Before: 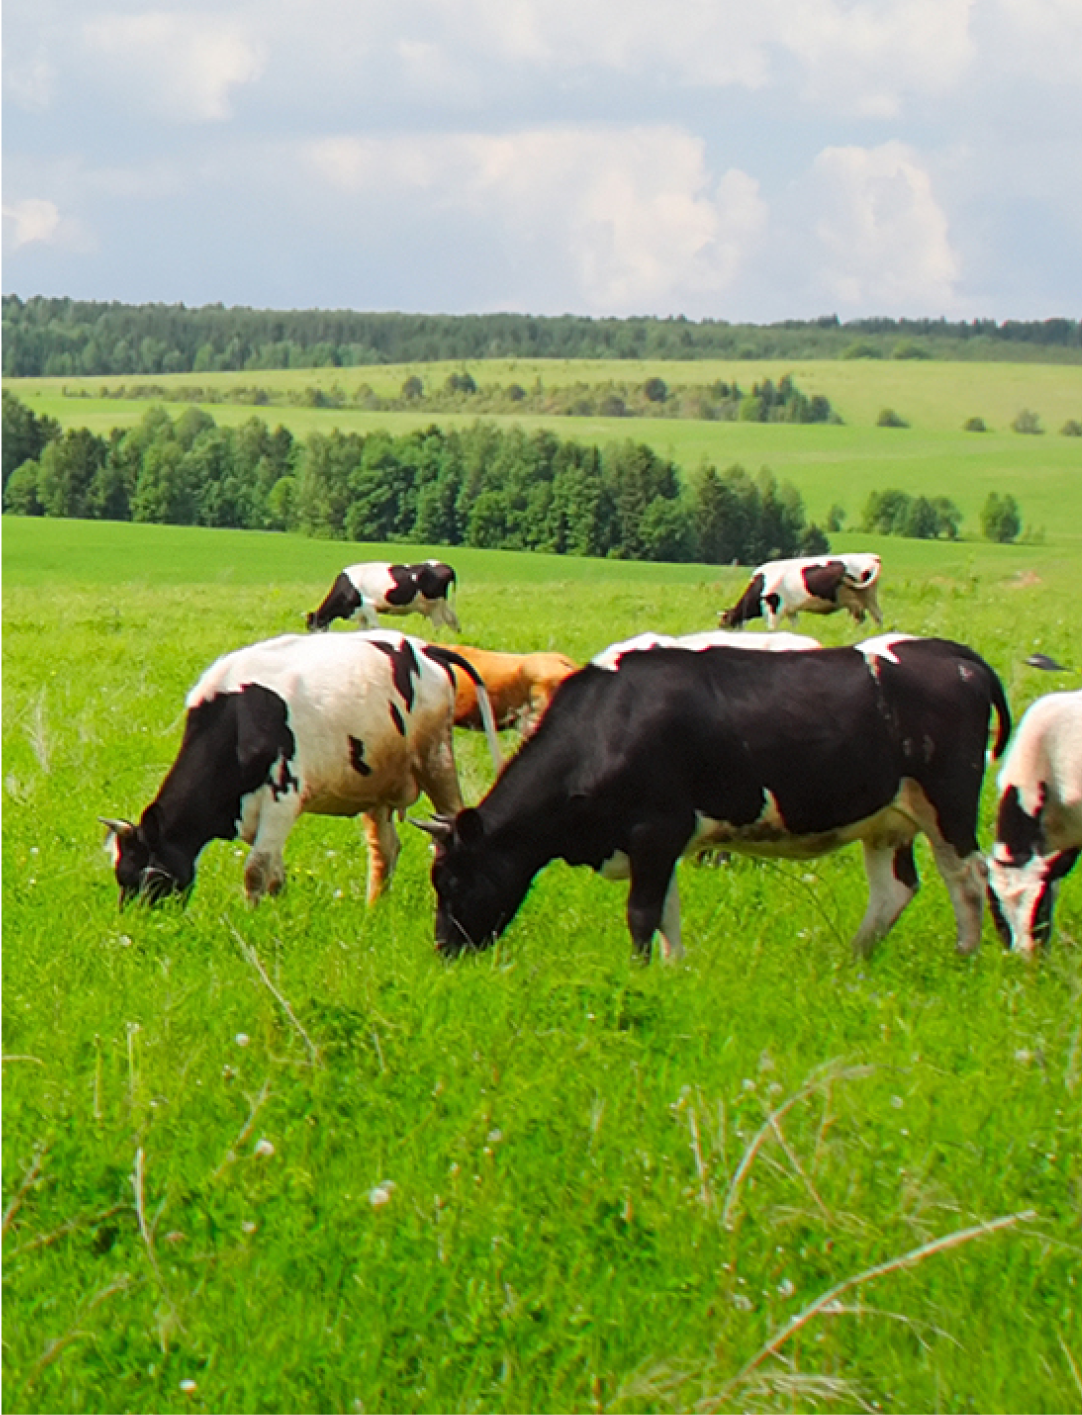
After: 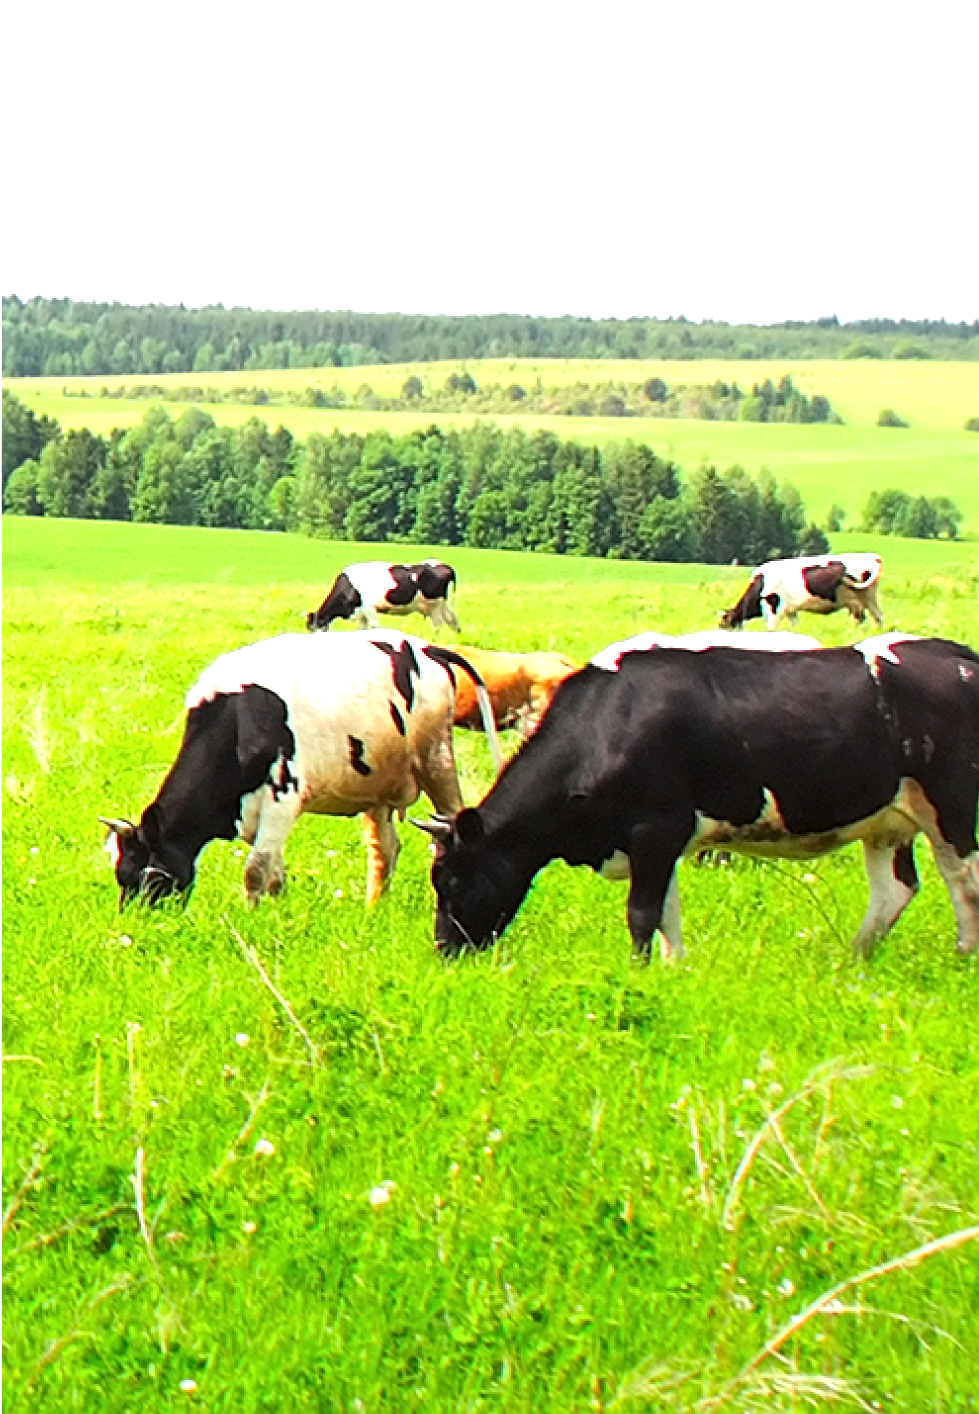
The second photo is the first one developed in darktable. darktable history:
tone equalizer: -8 EV -0.384 EV, -7 EV -0.399 EV, -6 EV -0.373 EV, -5 EV -0.222 EV, -3 EV 0.2 EV, -2 EV 0.316 EV, -1 EV 0.38 EV, +0 EV 0.416 EV
crop: right 9.513%, bottom 0.028%
exposure: black level correction 0, exposure 0.696 EV, compensate exposure bias true, compensate highlight preservation false
sharpen: on, module defaults
